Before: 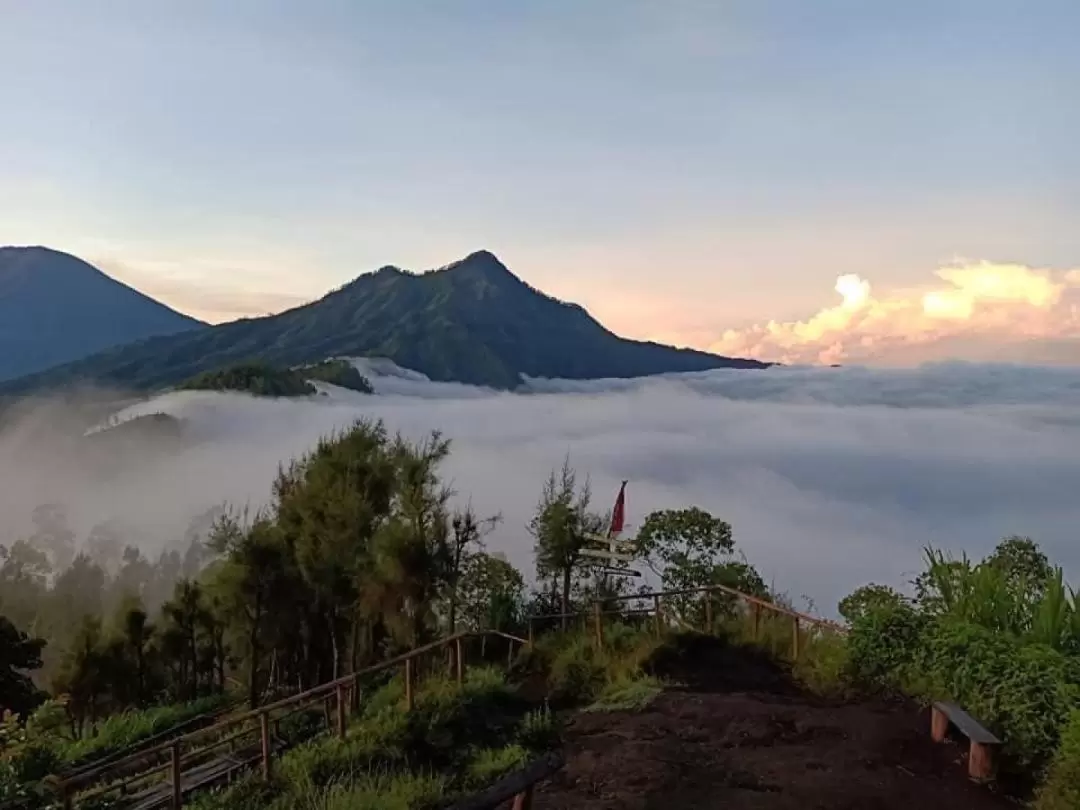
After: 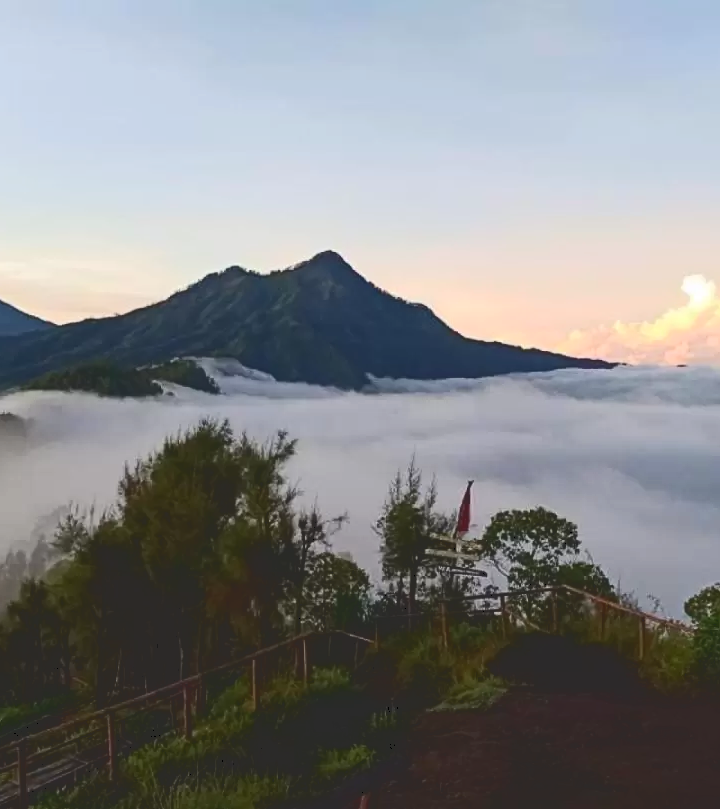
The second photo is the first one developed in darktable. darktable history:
crop and rotate: left 14.342%, right 18.956%
tone curve: curves: ch0 [(0, 0) (0.003, 0.17) (0.011, 0.17) (0.025, 0.17) (0.044, 0.168) (0.069, 0.167) (0.1, 0.173) (0.136, 0.181) (0.177, 0.199) (0.224, 0.226) (0.277, 0.271) (0.335, 0.333) (0.399, 0.419) (0.468, 0.52) (0.543, 0.621) (0.623, 0.716) (0.709, 0.795) (0.801, 0.867) (0.898, 0.914) (1, 1)], color space Lab, independent channels, preserve colors none
